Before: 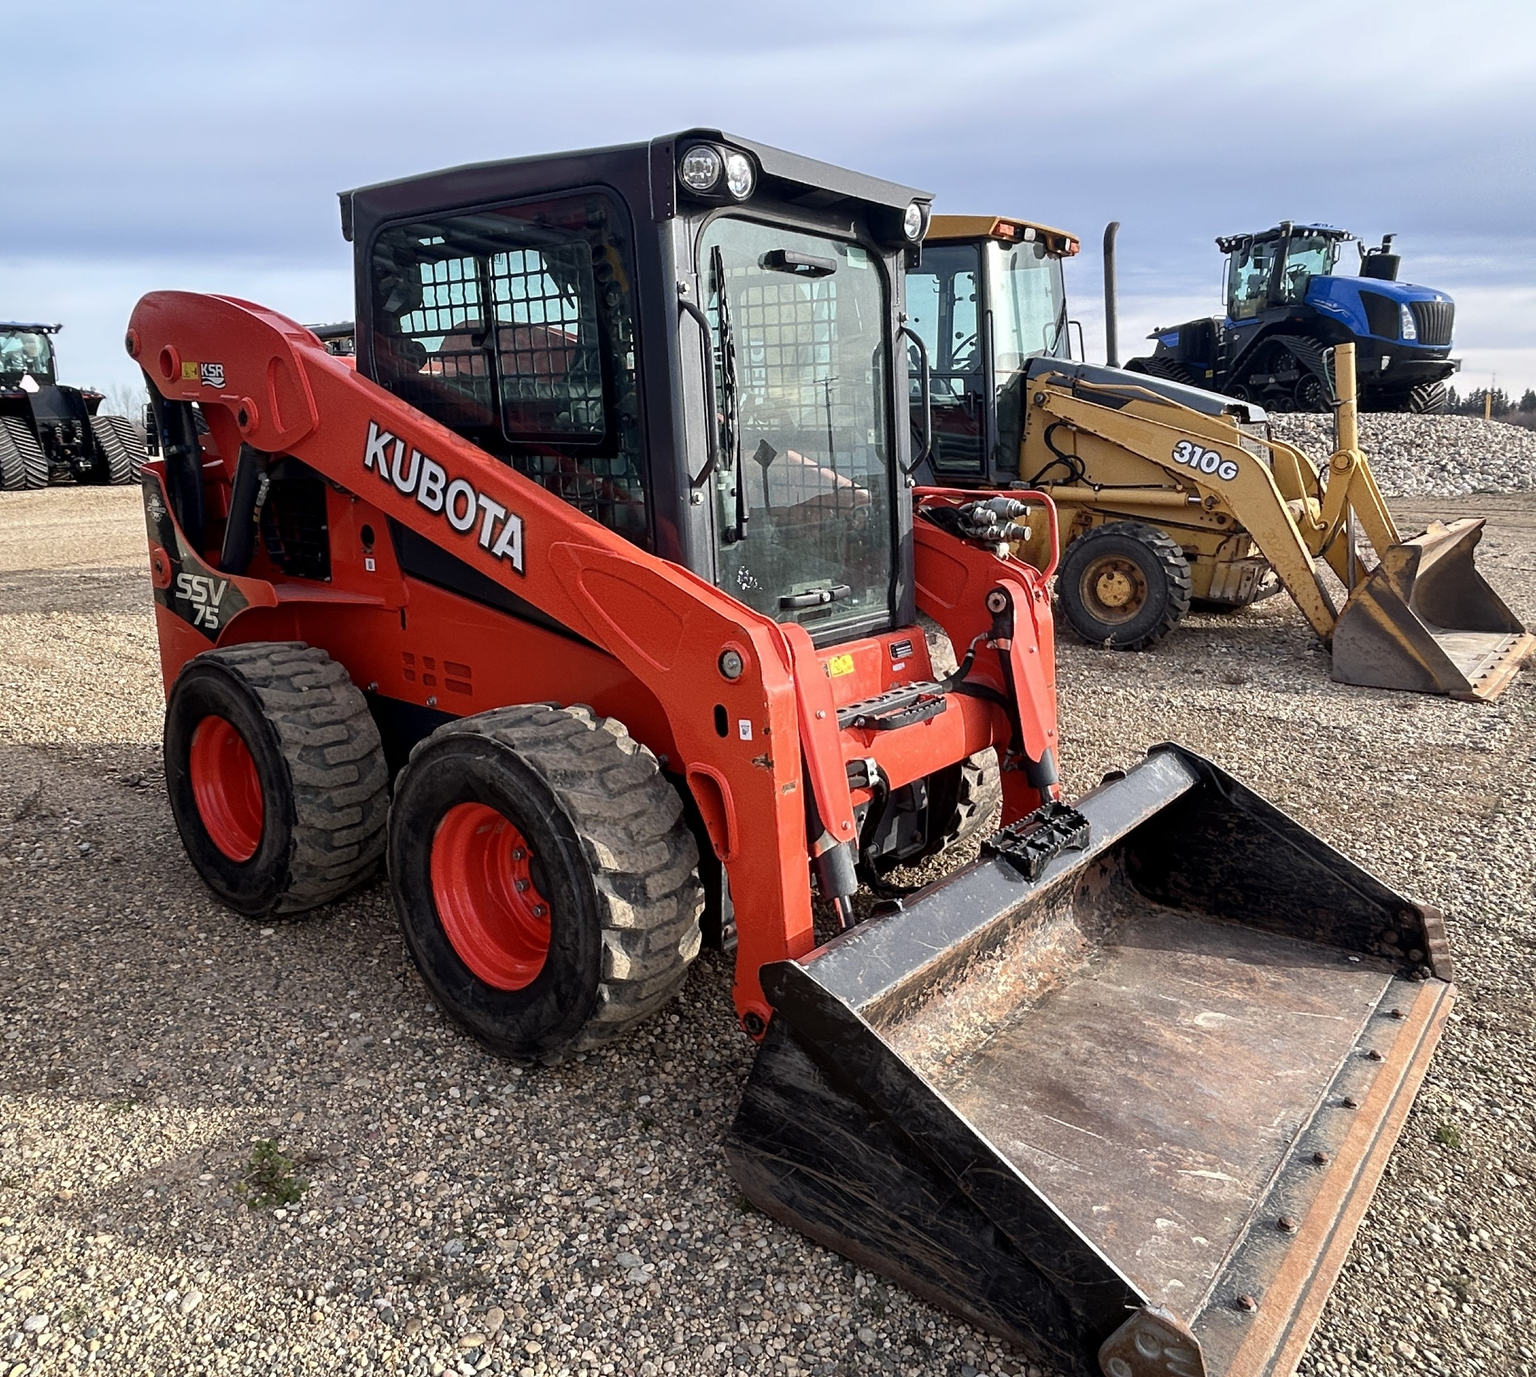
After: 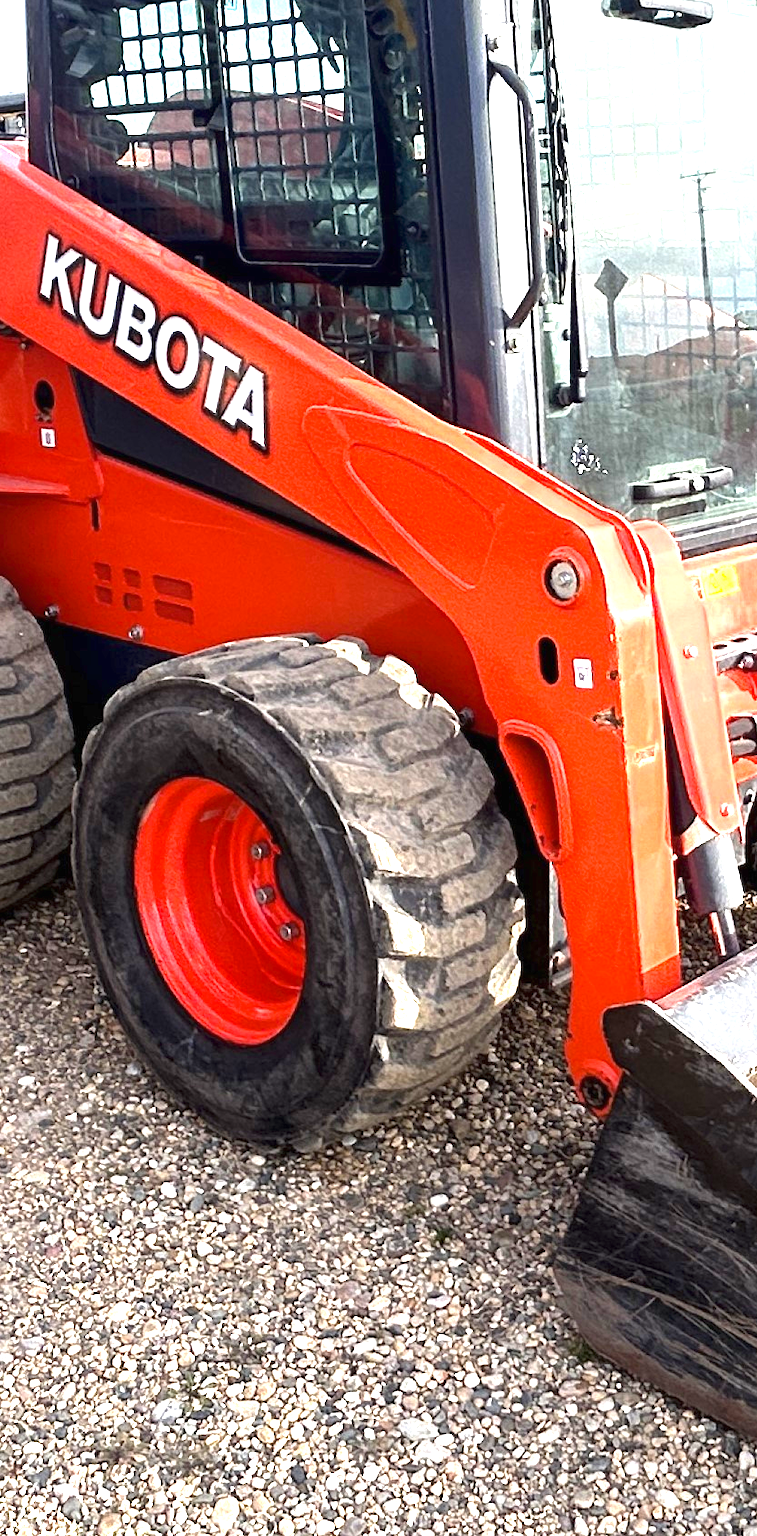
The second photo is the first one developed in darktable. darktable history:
crop and rotate: left 21.941%, top 18.746%, right 43.462%, bottom 2.968%
exposure: black level correction 0, exposure 1.708 EV, compensate highlight preservation false
tone equalizer: on, module defaults
color balance rgb: linear chroma grading › global chroma 14.616%, perceptual saturation grading › global saturation 0.223%, global vibrance -0.507%, saturation formula JzAzBz (2021)
